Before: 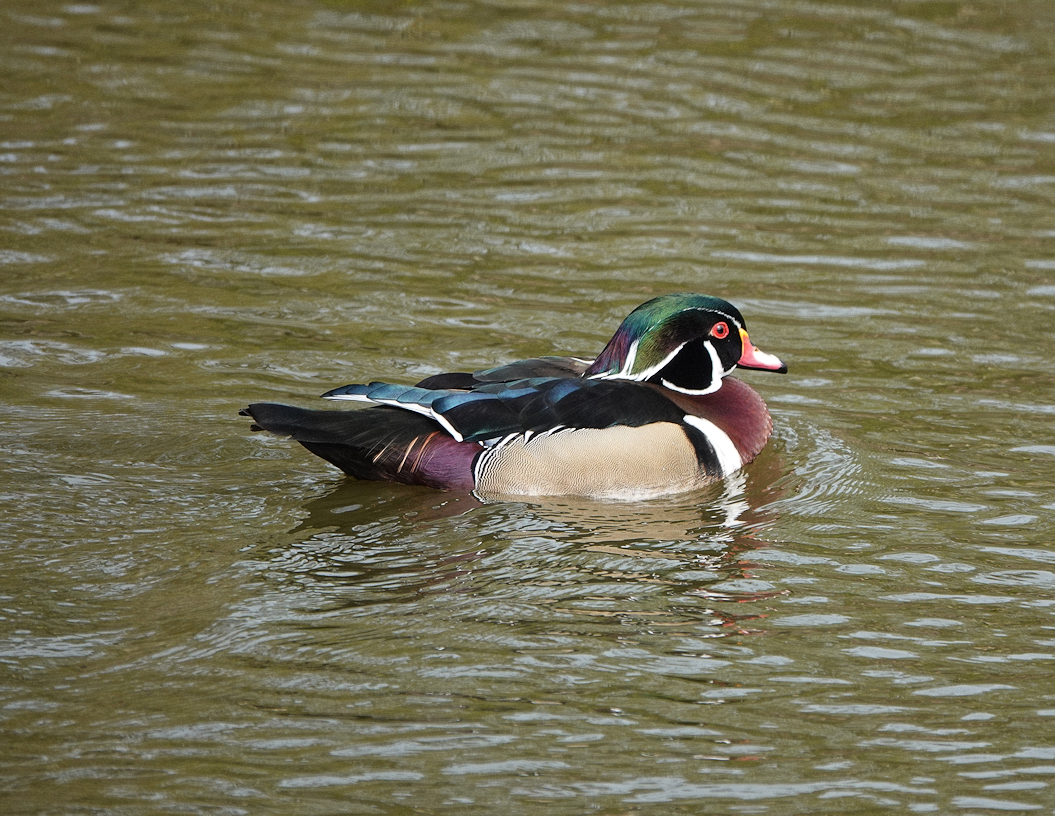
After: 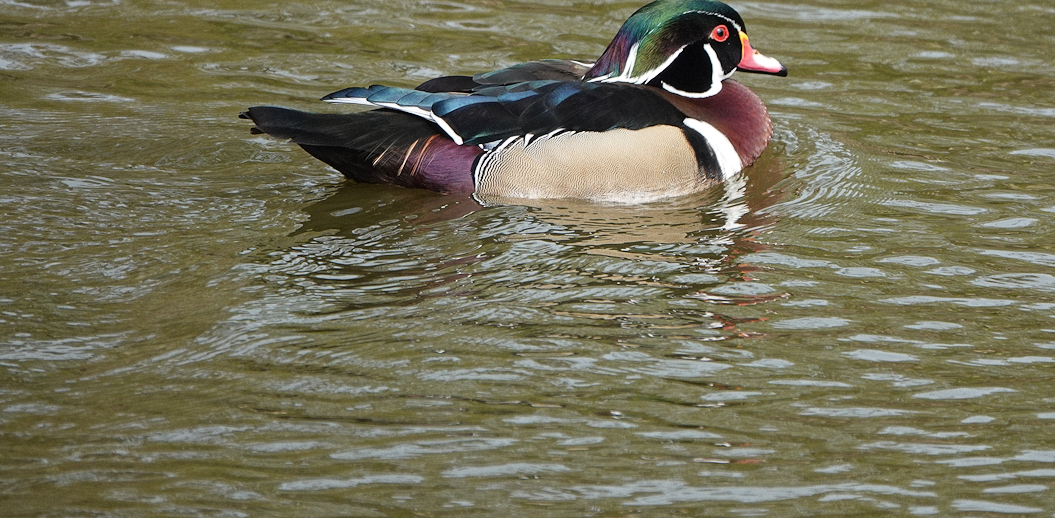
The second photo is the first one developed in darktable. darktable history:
crop and rotate: top 36.435%
exposure: compensate highlight preservation false
